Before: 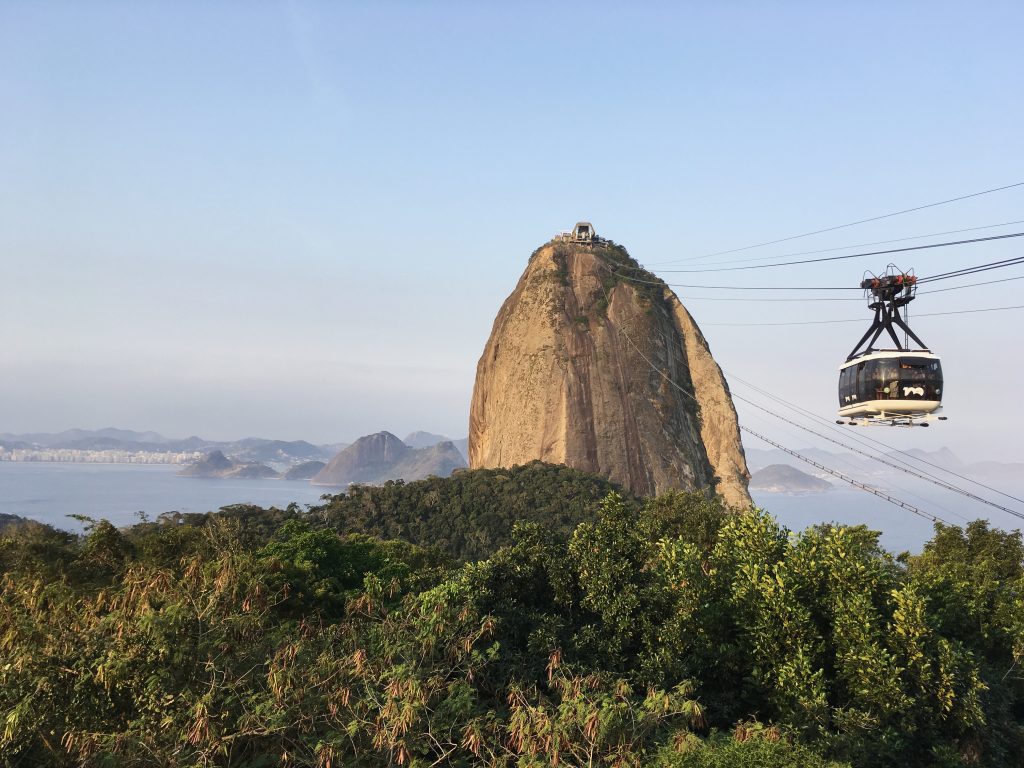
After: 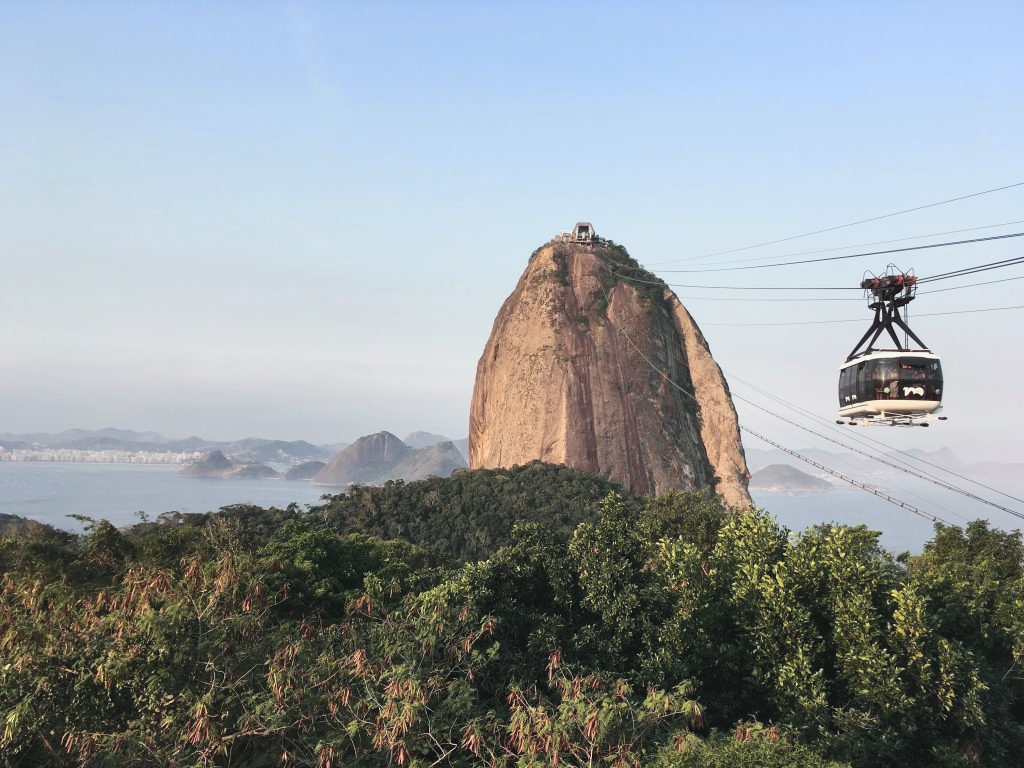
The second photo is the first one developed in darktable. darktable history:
tone curve: curves: ch0 [(0, 0.046) (0.04, 0.074) (0.831, 0.861) (1, 1)]; ch1 [(0, 0) (0.146, 0.159) (0.338, 0.365) (0.417, 0.455) (0.489, 0.486) (0.504, 0.502) (0.529, 0.537) (0.563, 0.567) (1, 1)]; ch2 [(0, 0) (0.307, 0.298) (0.388, 0.375) (0.443, 0.456) (0.485, 0.492) (0.544, 0.525) (1, 1)], color space Lab, independent channels, preserve colors none
